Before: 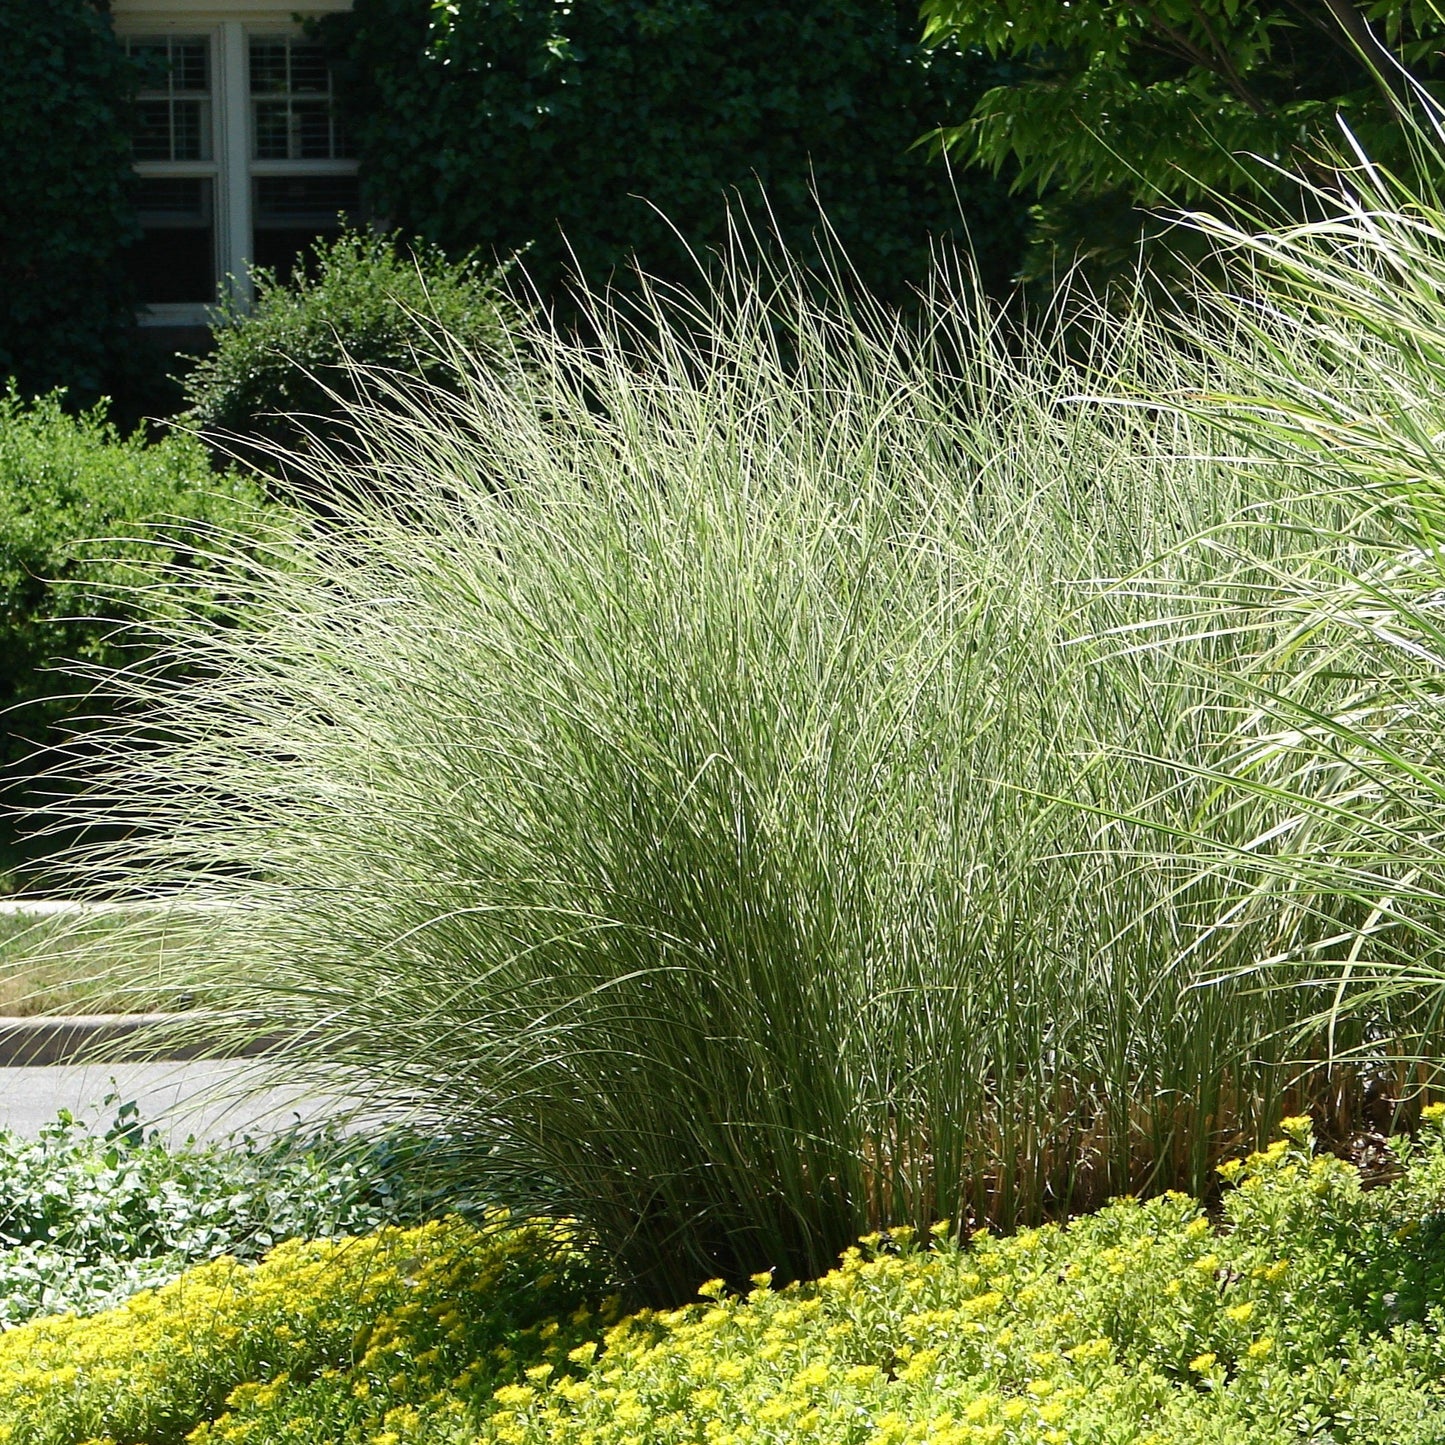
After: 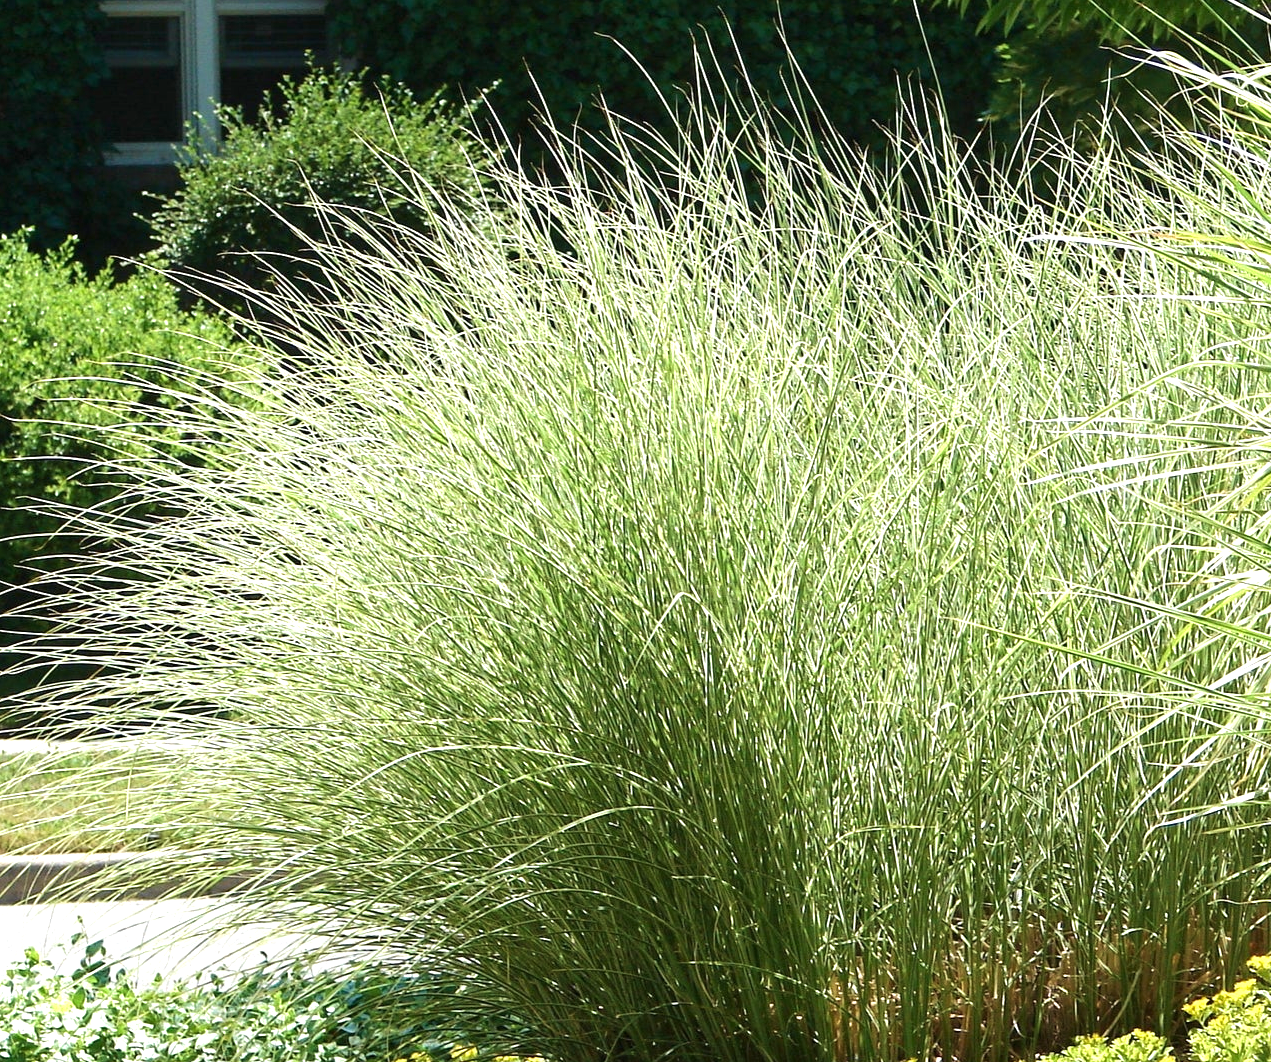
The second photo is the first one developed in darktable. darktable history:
crop and rotate: left 2.32%, top 11.19%, right 9.698%, bottom 15.284%
exposure: black level correction 0, exposure 0.687 EV, compensate exposure bias true, compensate highlight preservation false
velvia: on, module defaults
